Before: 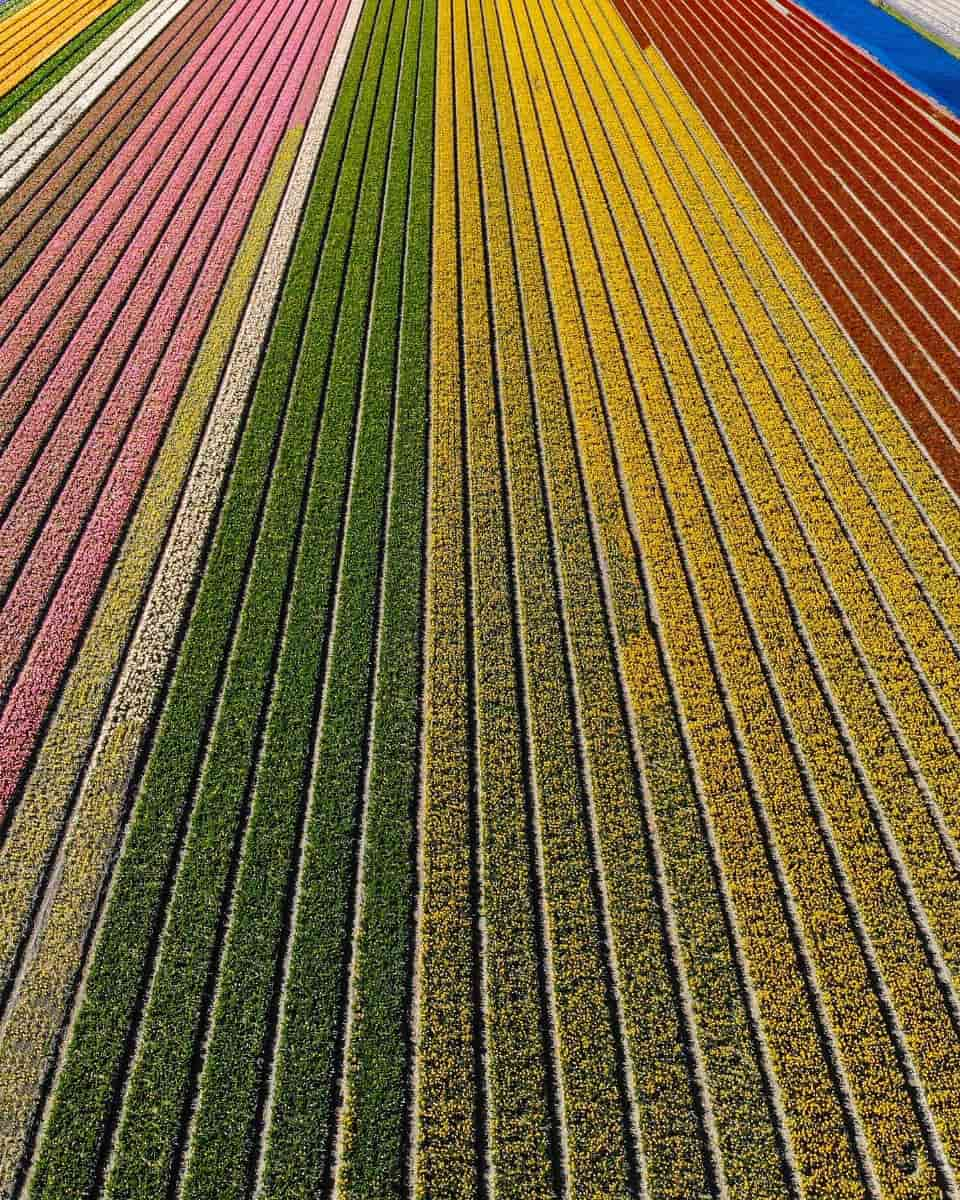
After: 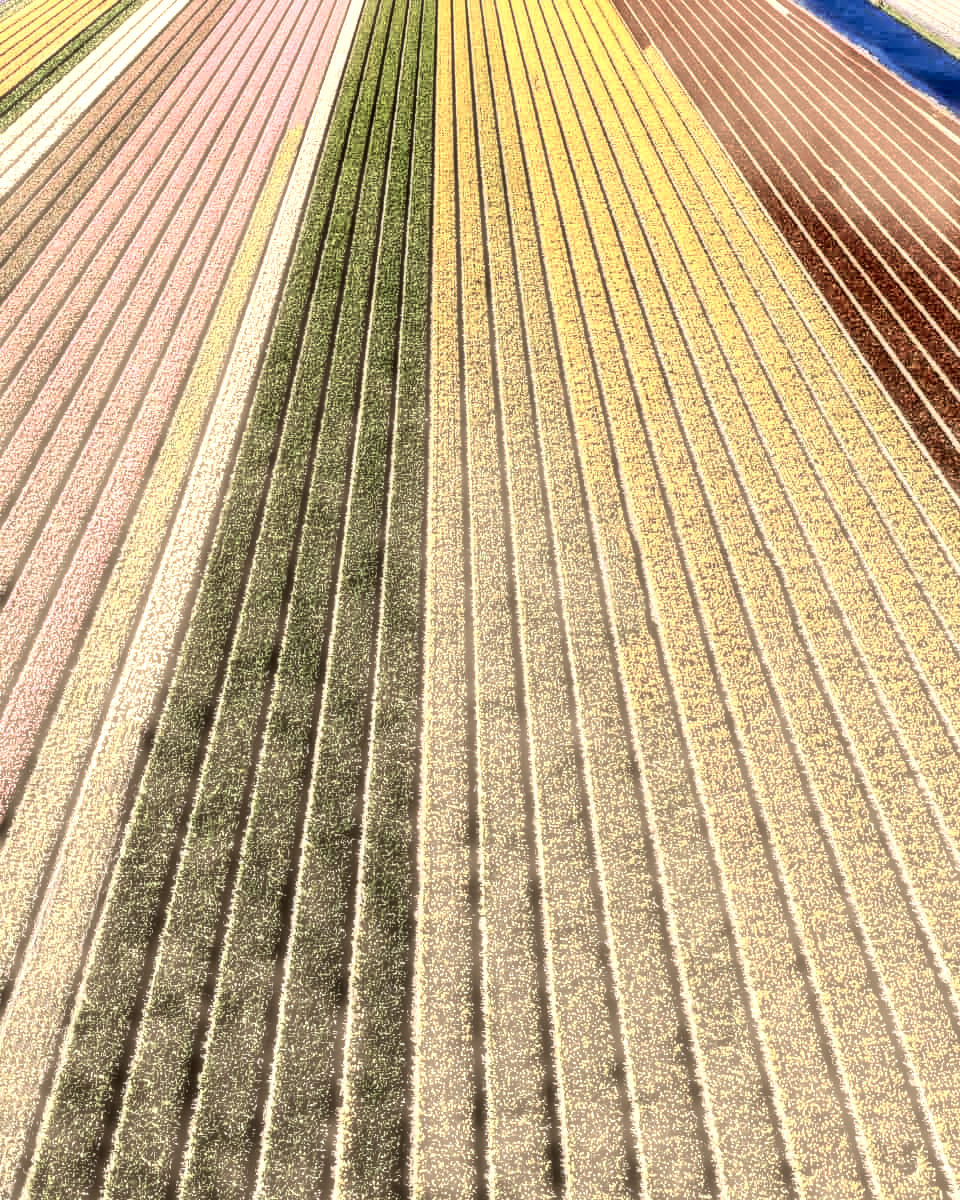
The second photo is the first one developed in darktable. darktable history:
local contrast: highlights 2%, shadows 6%, detail 182%
haze removal: strength -0.9, distance 0.232, compatibility mode true, adaptive false
contrast brightness saturation: contrast 0.275
tone equalizer: -8 EV -0.397 EV, -7 EV -0.377 EV, -6 EV -0.36 EV, -5 EV -0.259 EV, -3 EV 0.193 EV, -2 EV 0.323 EV, -1 EV 0.413 EV, +0 EV 0.437 EV, edges refinement/feathering 500, mask exposure compensation -1.57 EV, preserve details no
